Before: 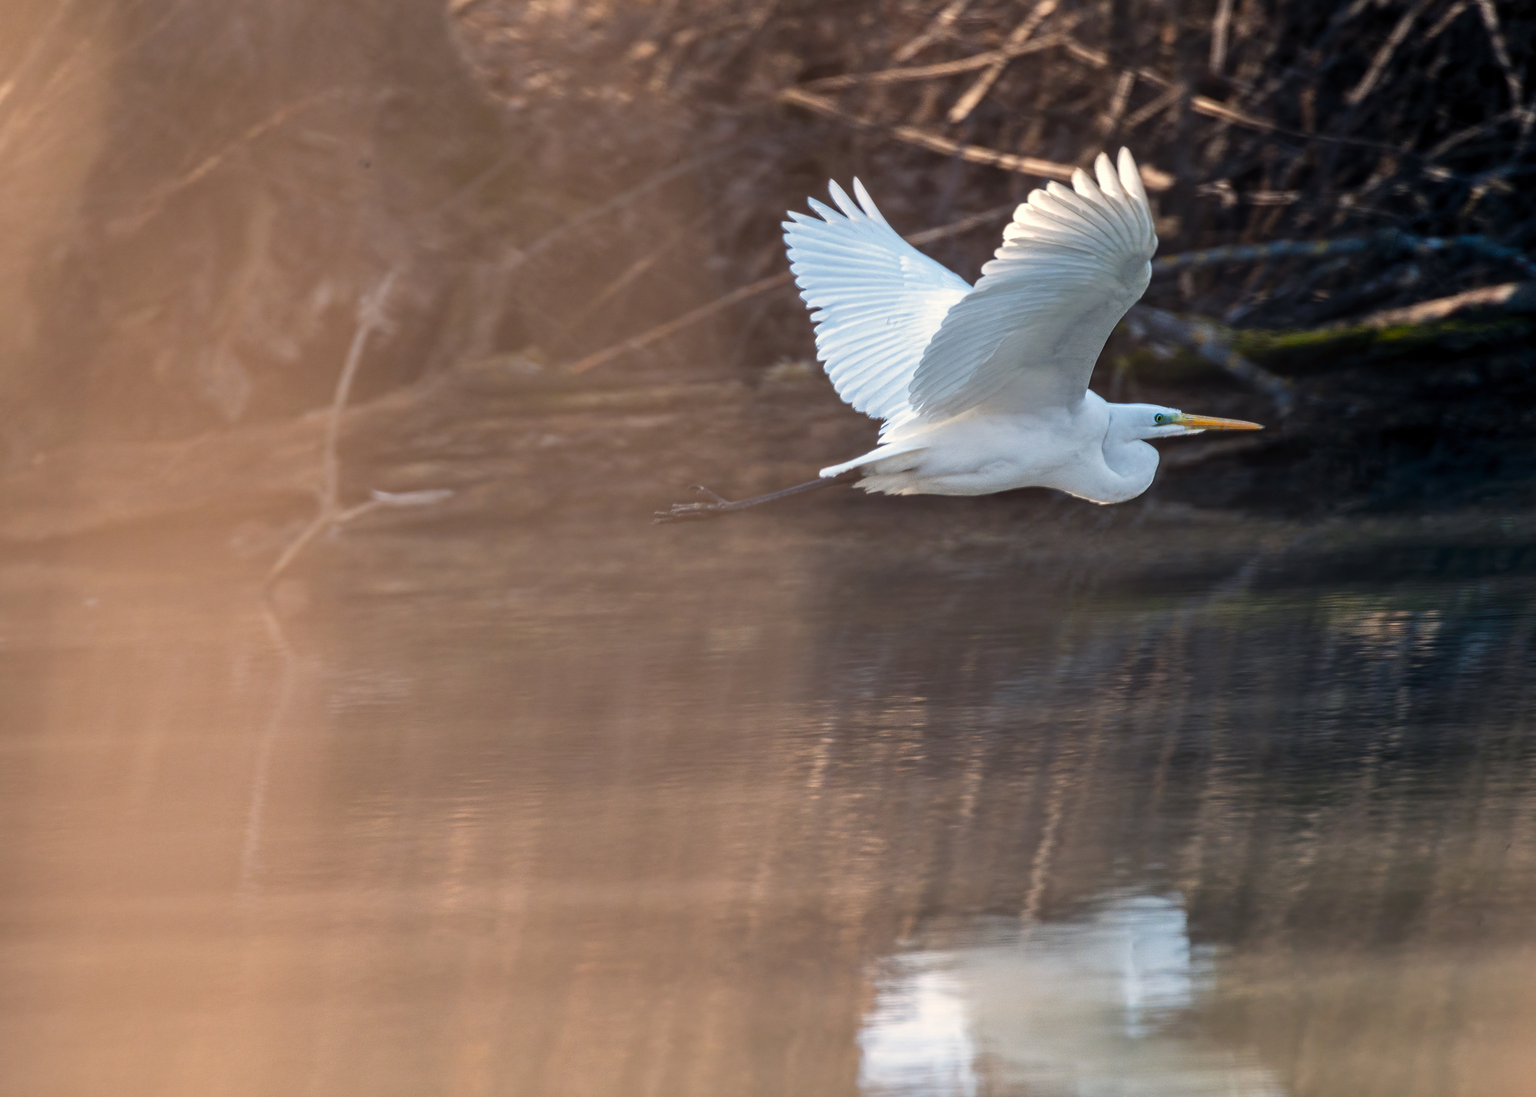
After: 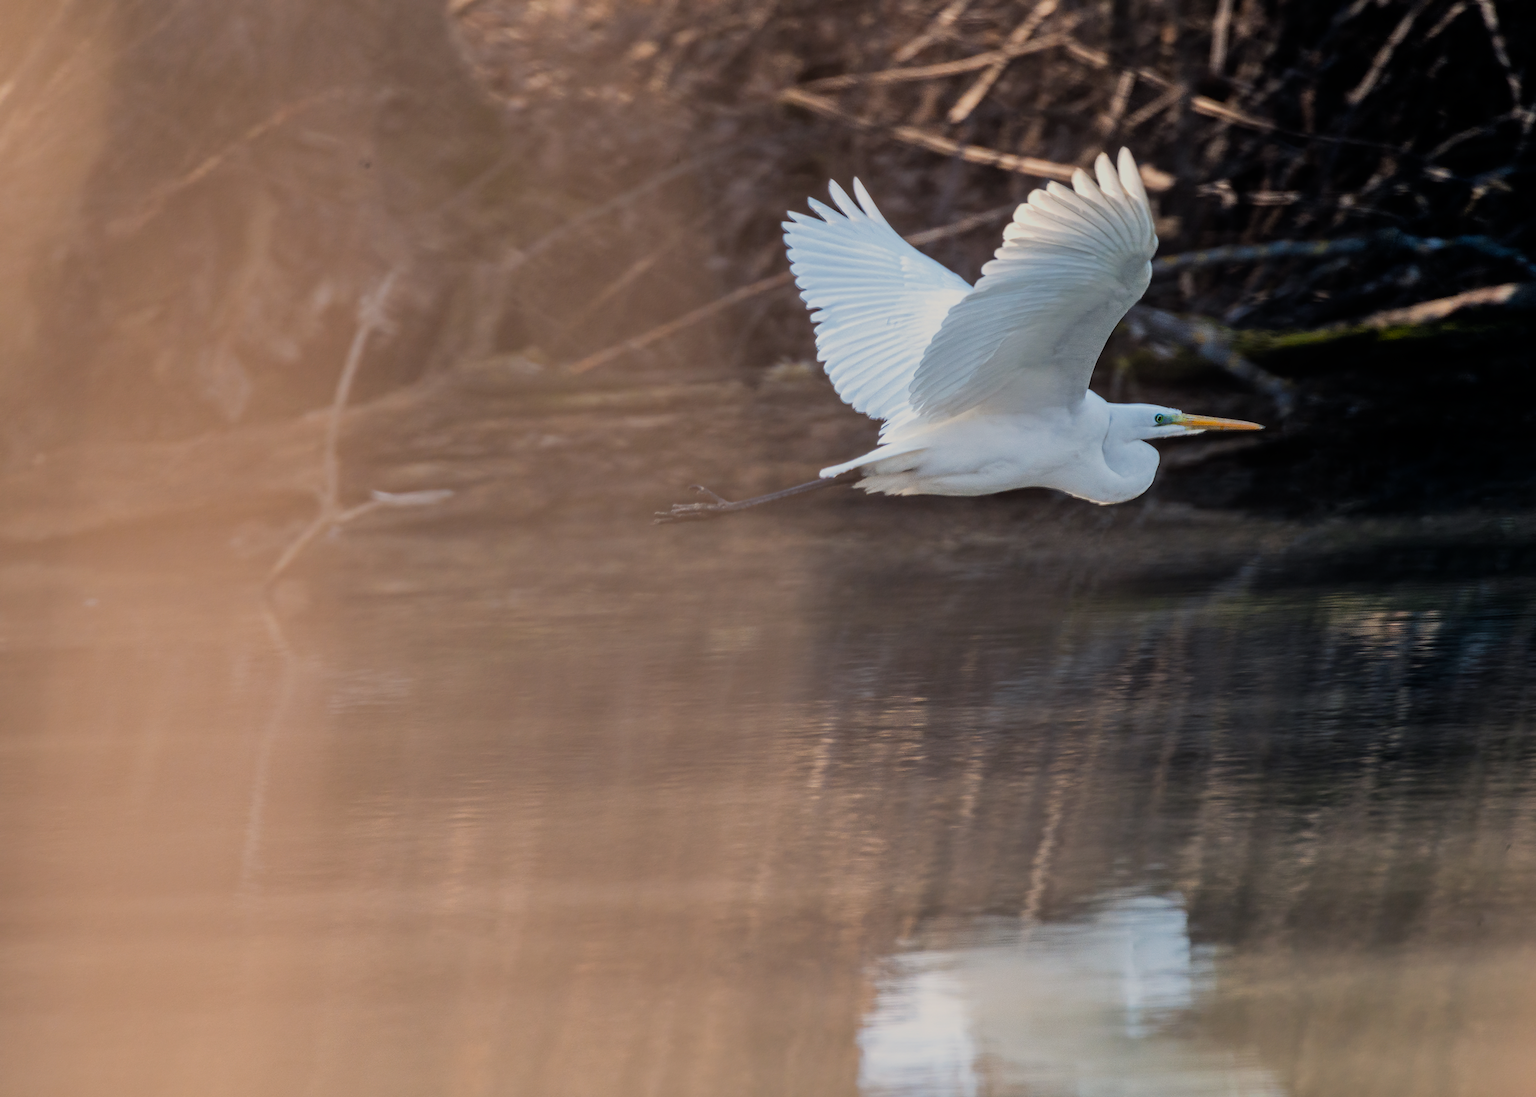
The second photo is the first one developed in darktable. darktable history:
contrast equalizer: y [[0.586, 0.584, 0.576, 0.565, 0.552, 0.539], [0.5 ×6], [0.97, 0.959, 0.919, 0.859, 0.789, 0.717], [0 ×6], [0 ×6]], mix -0.181
filmic rgb: black relative exposure -7.65 EV, white relative exposure 4.56 EV, hardness 3.61, contrast 1.055
